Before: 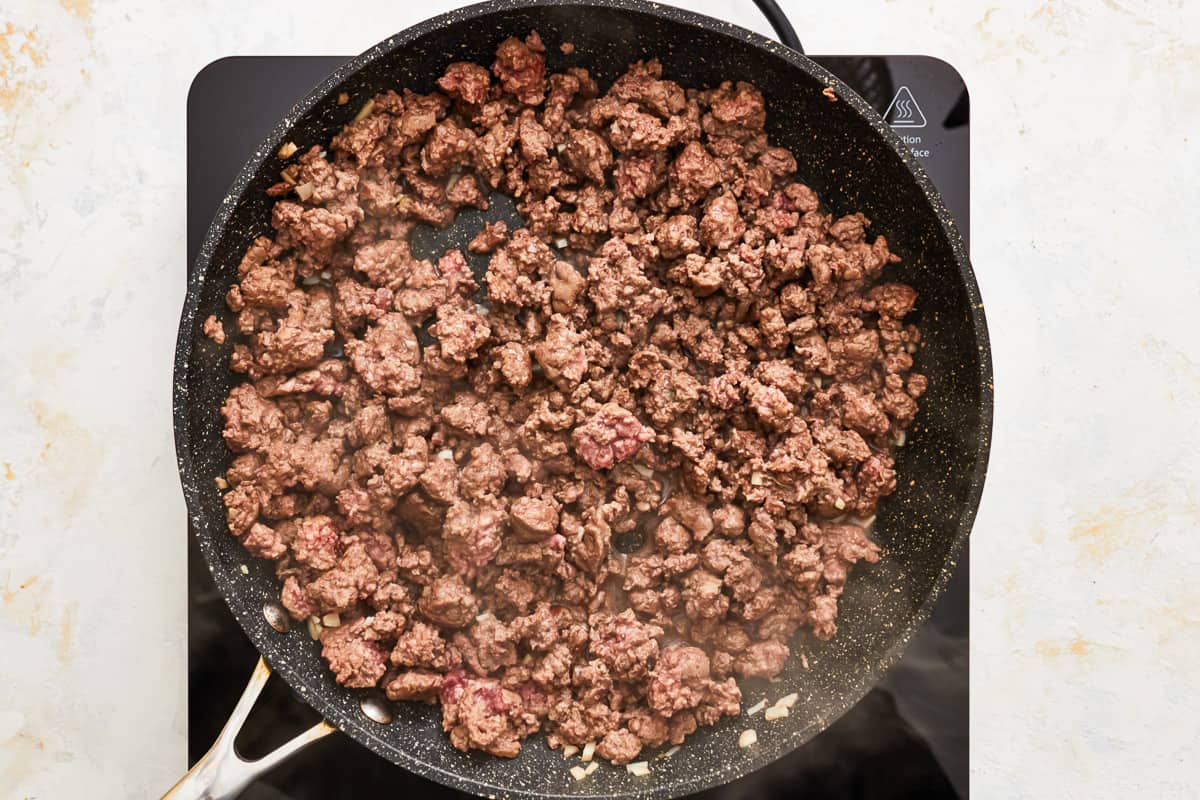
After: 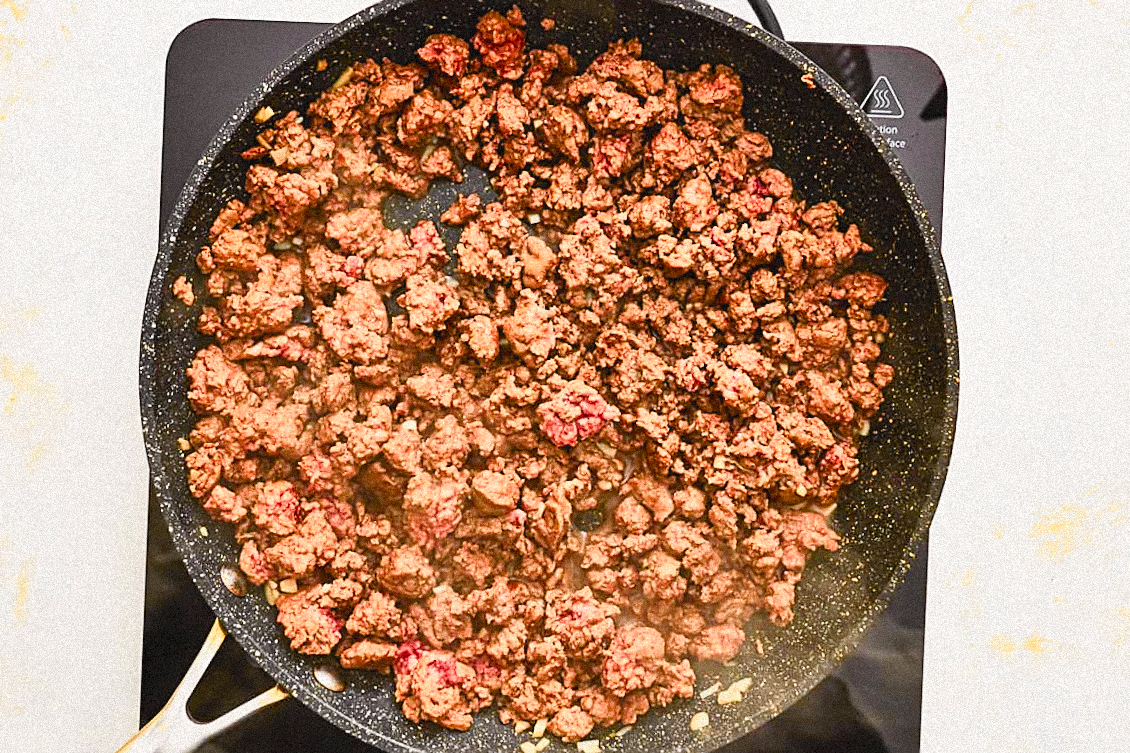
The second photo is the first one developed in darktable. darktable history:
sharpen: on, module defaults
crop and rotate: angle -2.38°
white balance: emerald 1
contrast brightness saturation: contrast -0.11
grain: strength 35%, mid-tones bias 0%
color balance rgb: perceptual saturation grading › global saturation 35%, perceptual saturation grading › highlights -30%, perceptual saturation grading › shadows 35%, perceptual brilliance grading › global brilliance 3%, perceptual brilliance grading › highlights -3%, perceptual brilliance grading › shadows 3%
tone curve: curves: ch0 [(0, 0) (0.055, 0.05) (0.258, 0.287) (0.434, 0.526) (0.517, 0.648) (0.745, 0.874) (1, 1)]; ch1 [(0, 0) (0.346, 0.307) (0.418, 0.383) (0.46, 0.439) (0.482, 0.493) (0.502, 0.503) (0.517, 0.514) (0.55, 0.561) (0.588, 0.603) (0.646, 0.688) (1, 1)]; ch2 [(0, 0) (0.346, 0.34) (0.431, 0.45) (0.485, 0.499) (0.5, 0.503) (0.527, 0.525) (0.545, 0.562) (0.679, 0.706) (1, 1)], color space Lab, independent channels, preserve colors none
